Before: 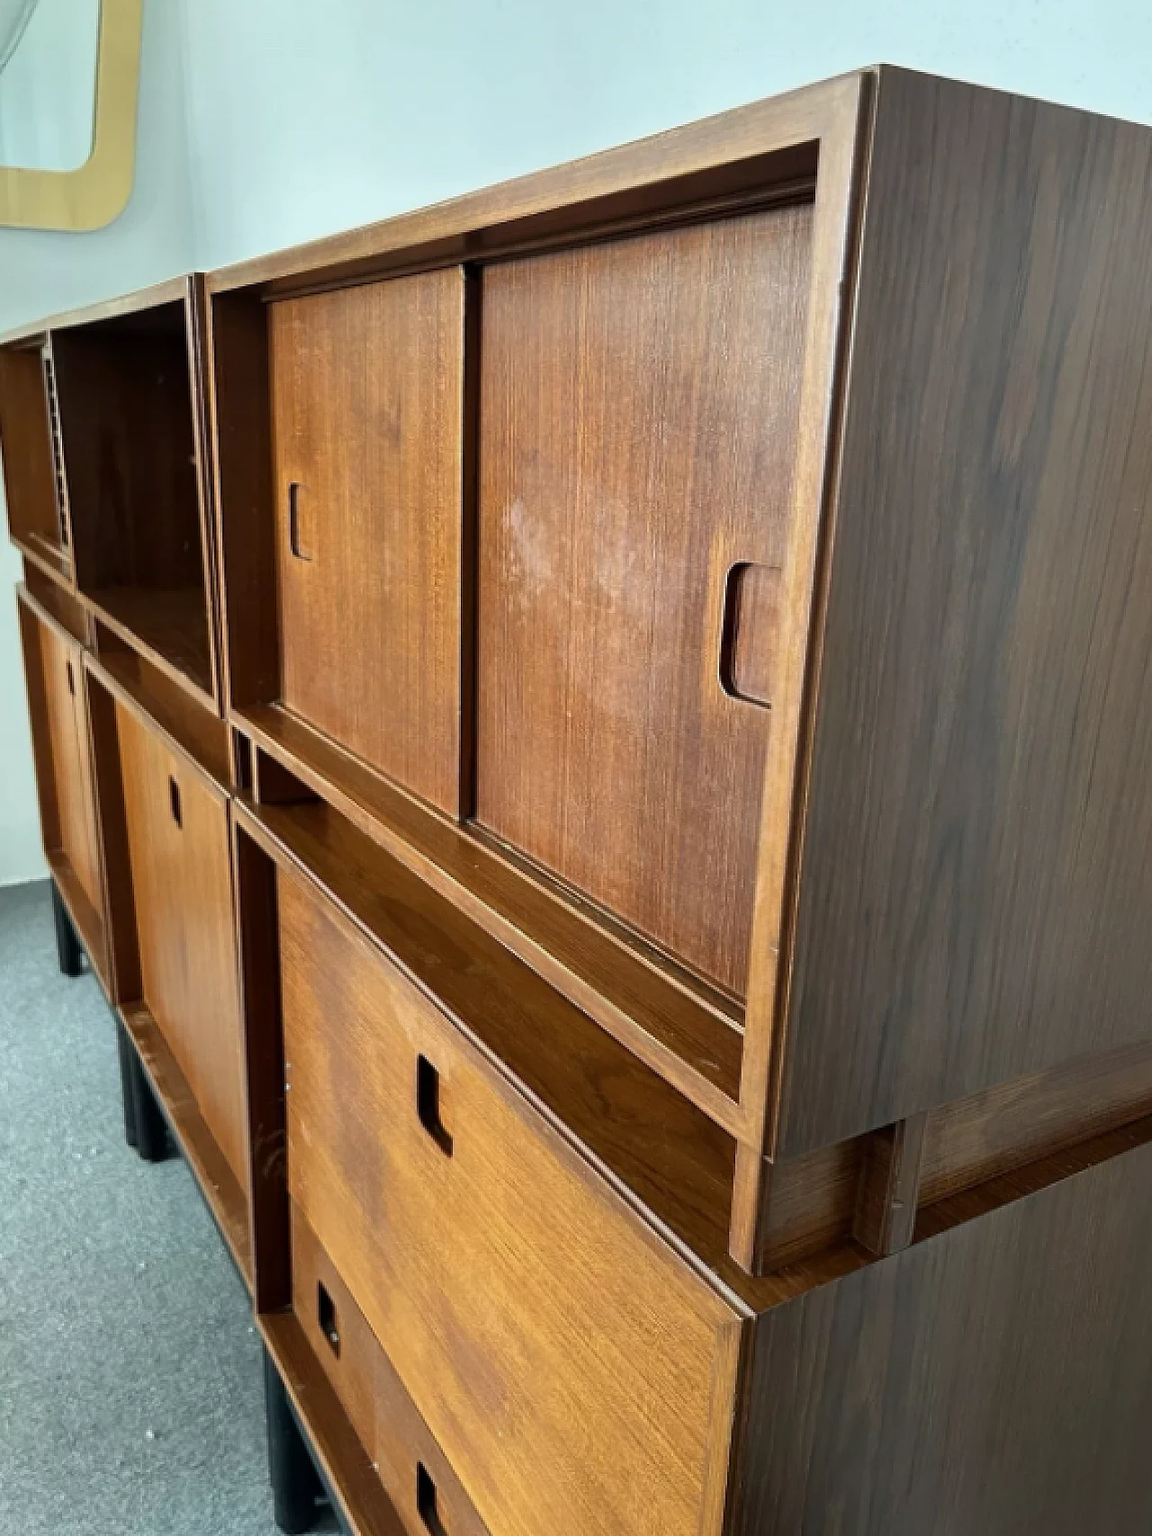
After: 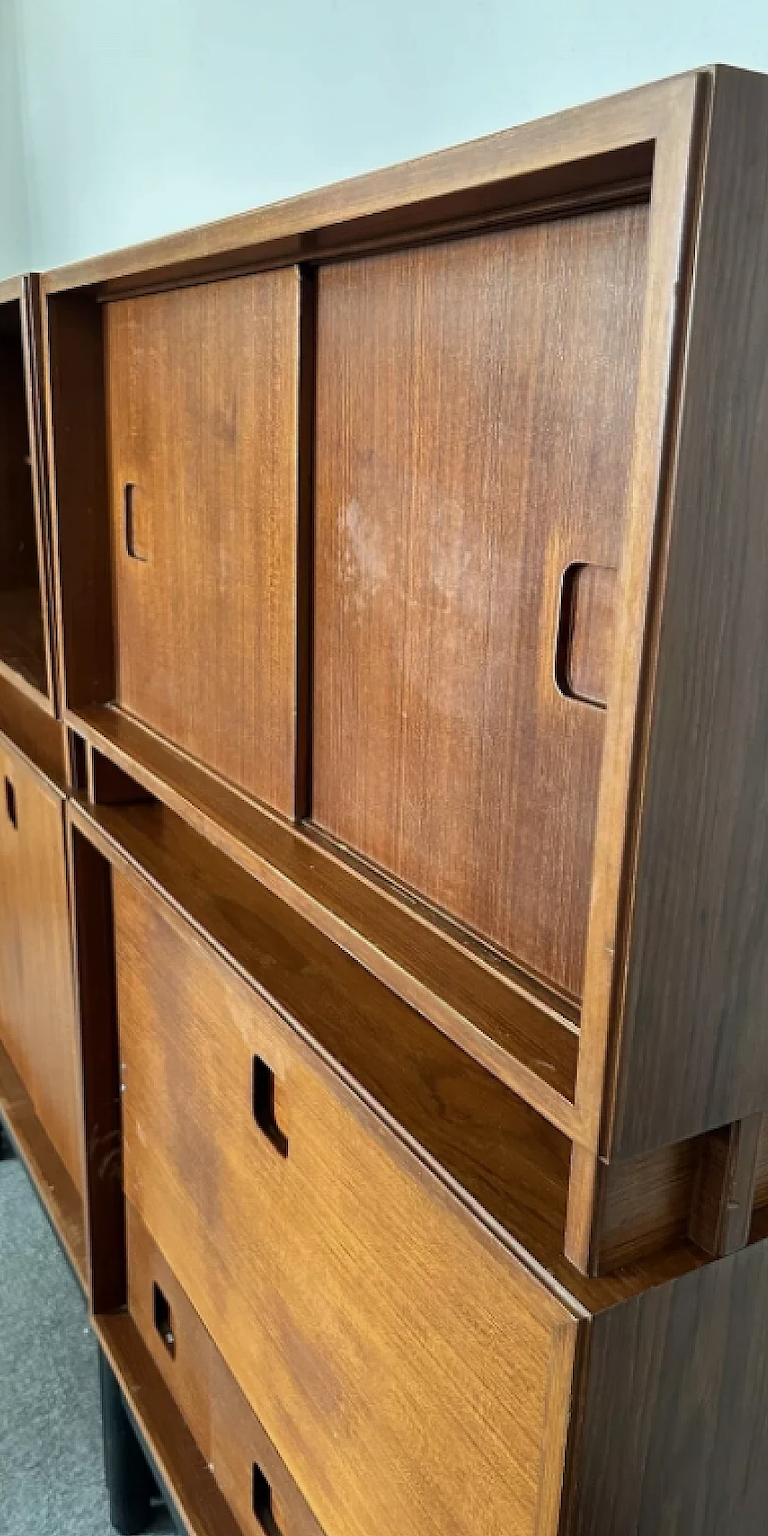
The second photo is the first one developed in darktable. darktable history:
crop and rotate: left 14.346%, right 18.974%
